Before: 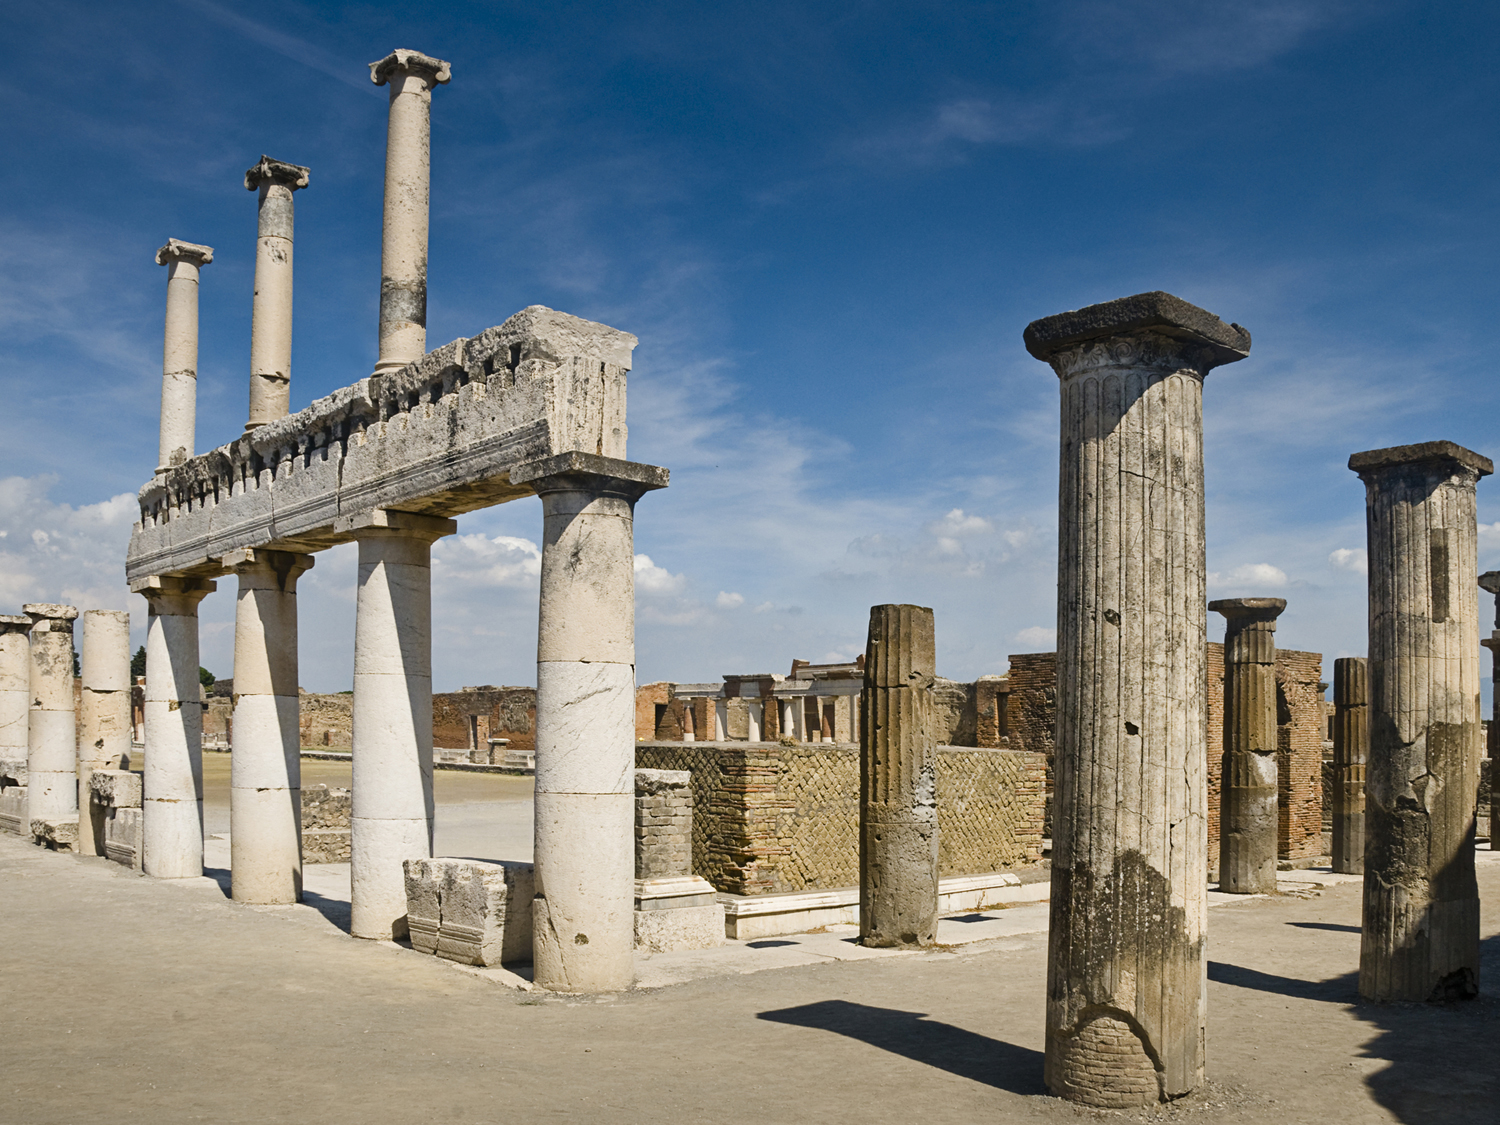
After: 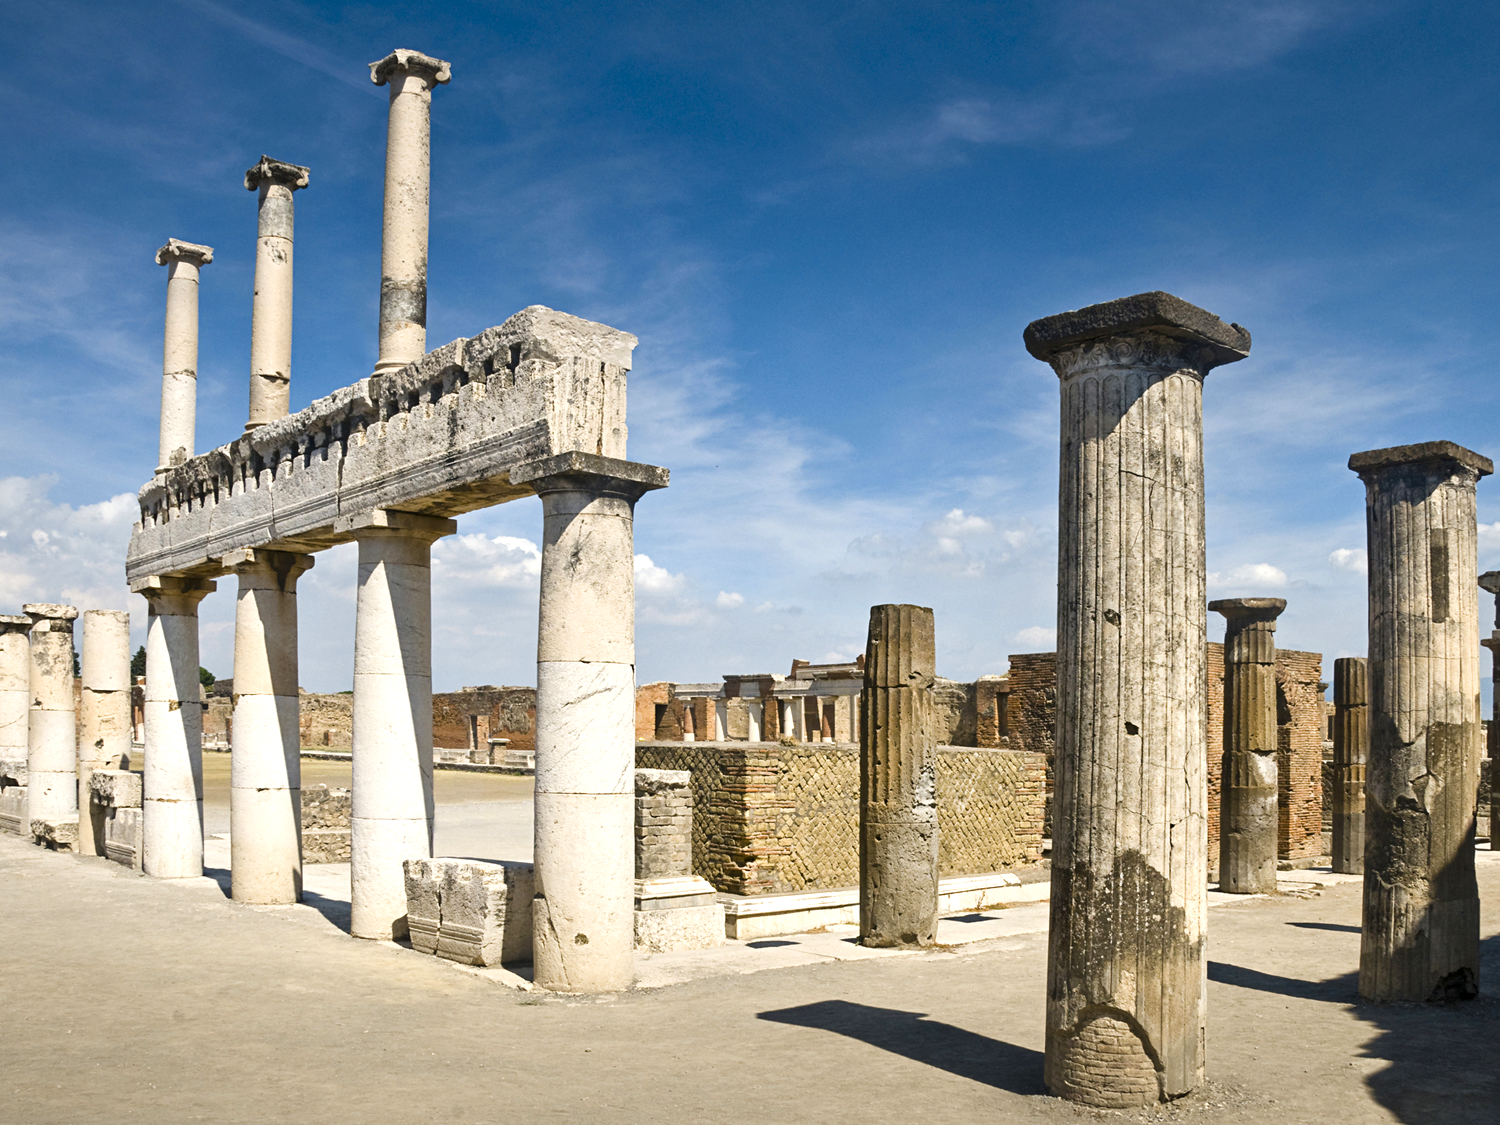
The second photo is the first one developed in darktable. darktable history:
exposure: black level correction 0.001, exposure 0.498 EV, compensate exposure bias true, compensate highlight preservation false
